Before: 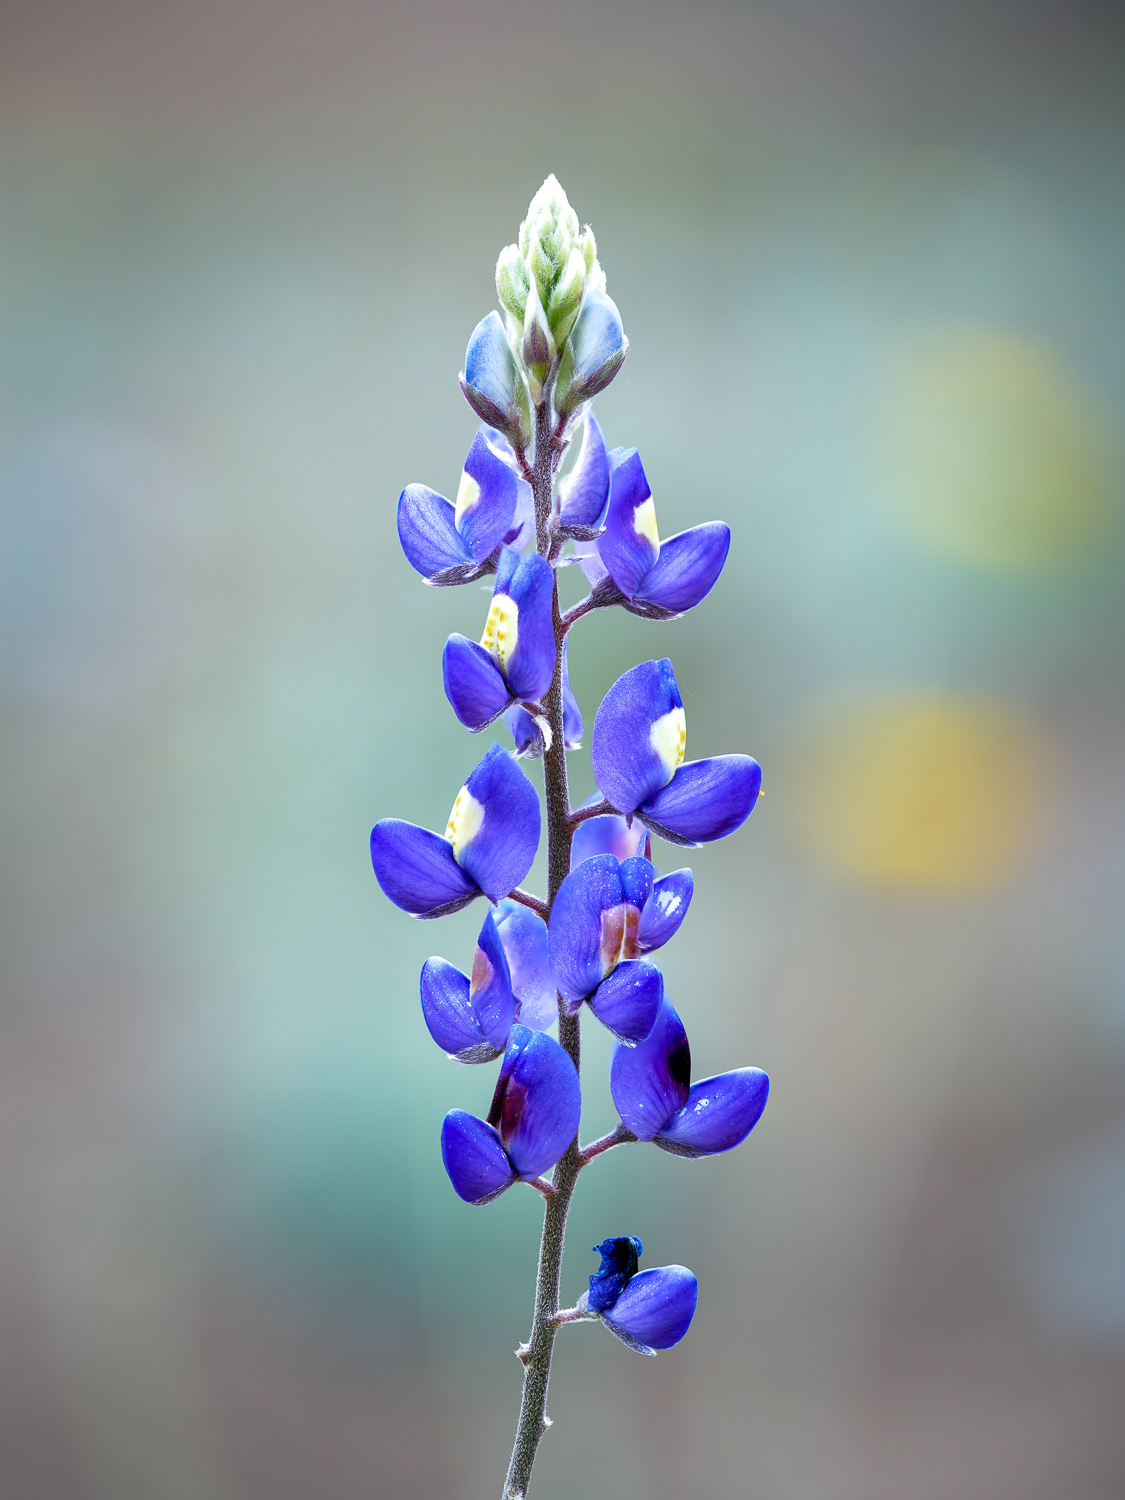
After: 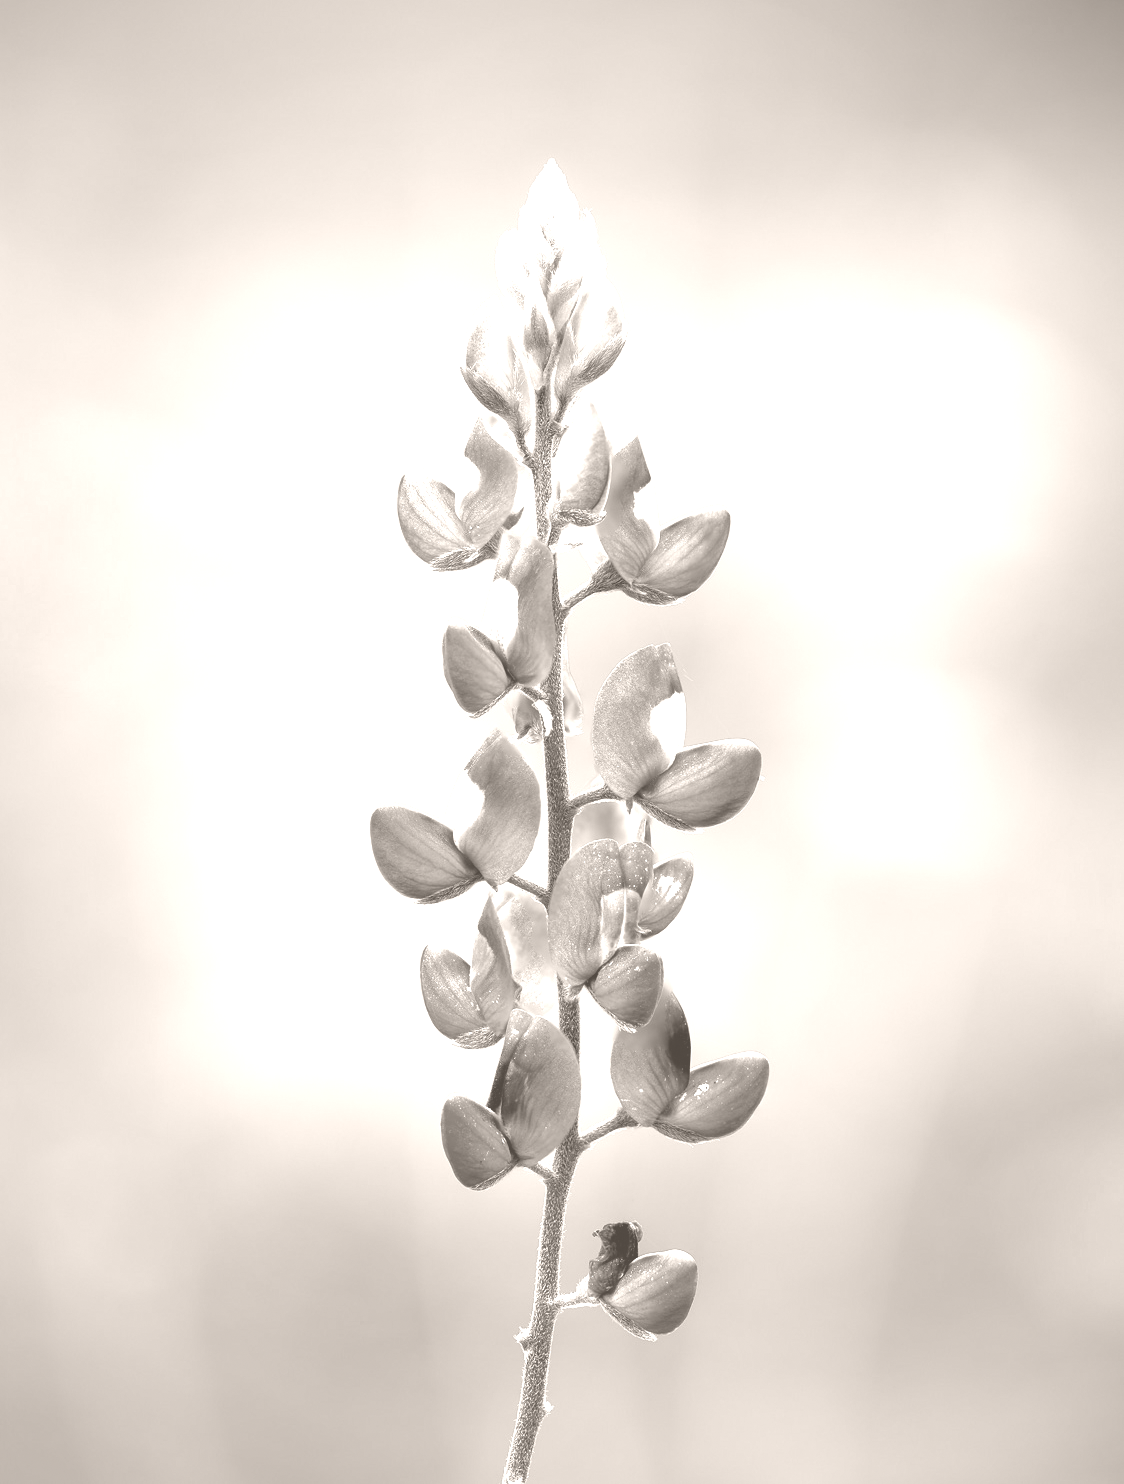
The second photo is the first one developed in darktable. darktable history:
crop: top 1.049%, right 0.001%
colorize: hue 34.49°, saturation 35.33%, source mix 100%, lightness 55%, version 1
grain: coarseness 0.81 ISO, strength 1.34%, mid-tones bias 0%
color zones: curves: ch0 [(0, 0.5) (0.143, 0.5) (0.286, 0.5) (0.429, 0.5) (0.62, 0.489) (0.714, 0.445) (0.844, 0.496) (1, 0.5)]; ch1 [(0, 0.5) (0.143, 0.5) (0.286, 0.5) (0.429, 0.5) (0.571, 0.5) (0.714, 0.523) (0.857, 0.5) (1, 0.5)]
